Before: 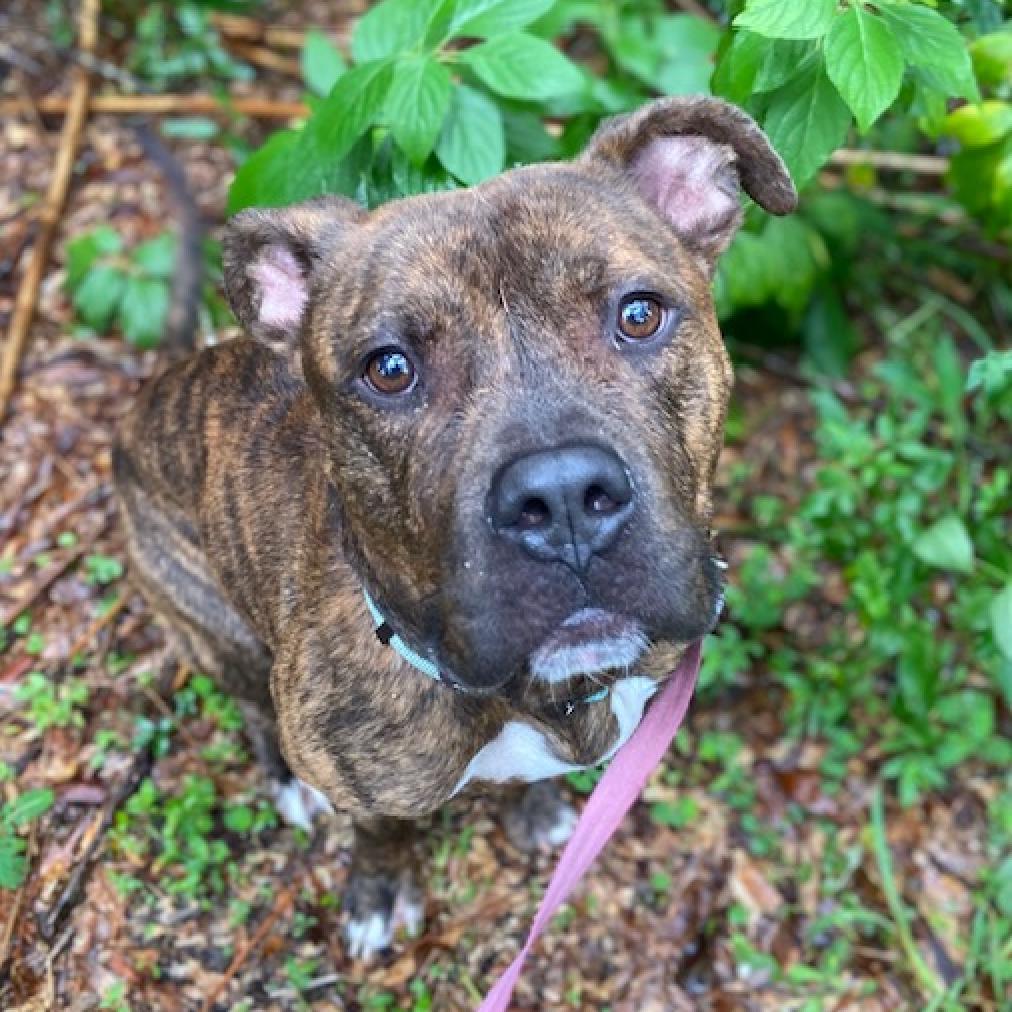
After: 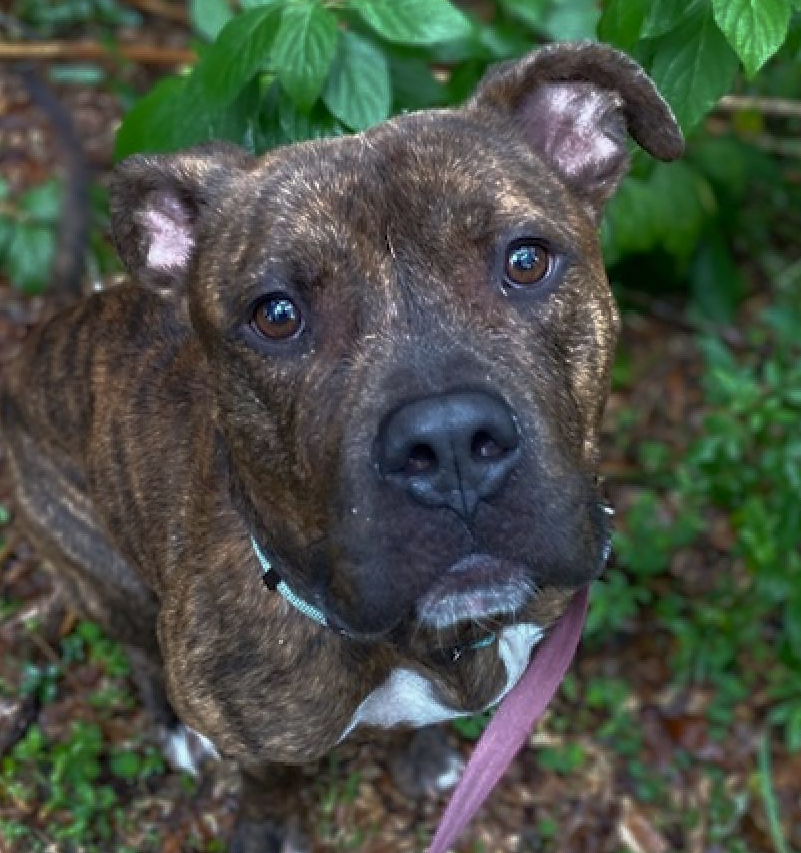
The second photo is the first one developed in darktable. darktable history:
crop: left 11.225%, top 5.381%, right 9.565%, bottom 10.314%
base curve: curves: ch0 [(0, 0) (0.564, 0.291) (0.802, 0.731) (1, 1)]
